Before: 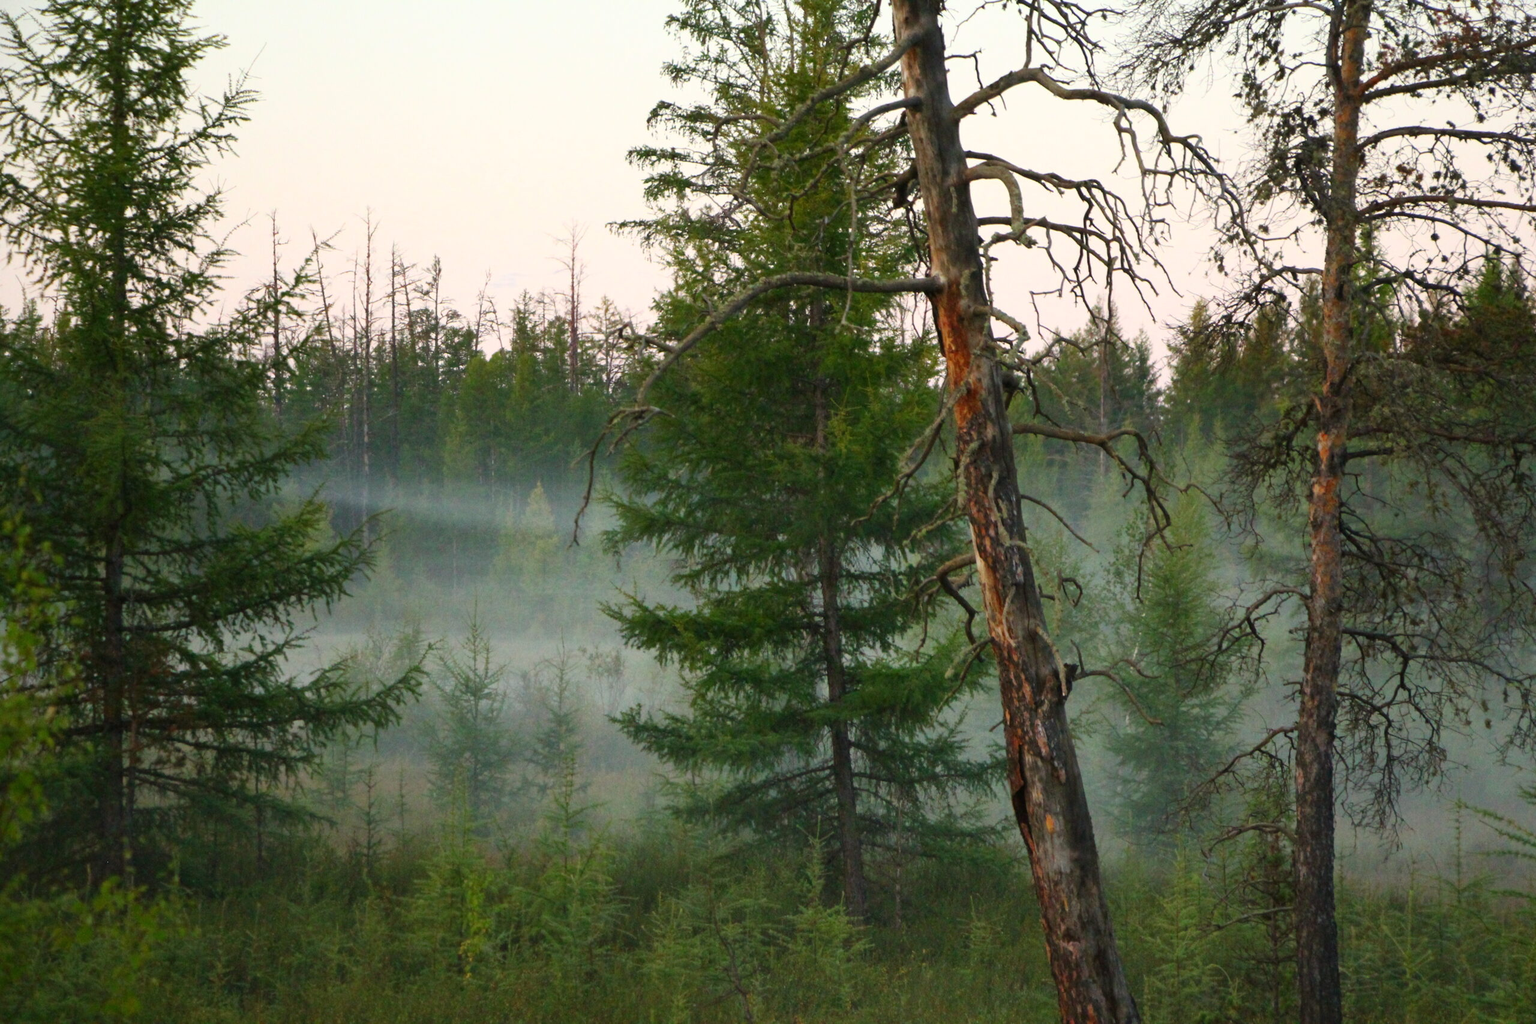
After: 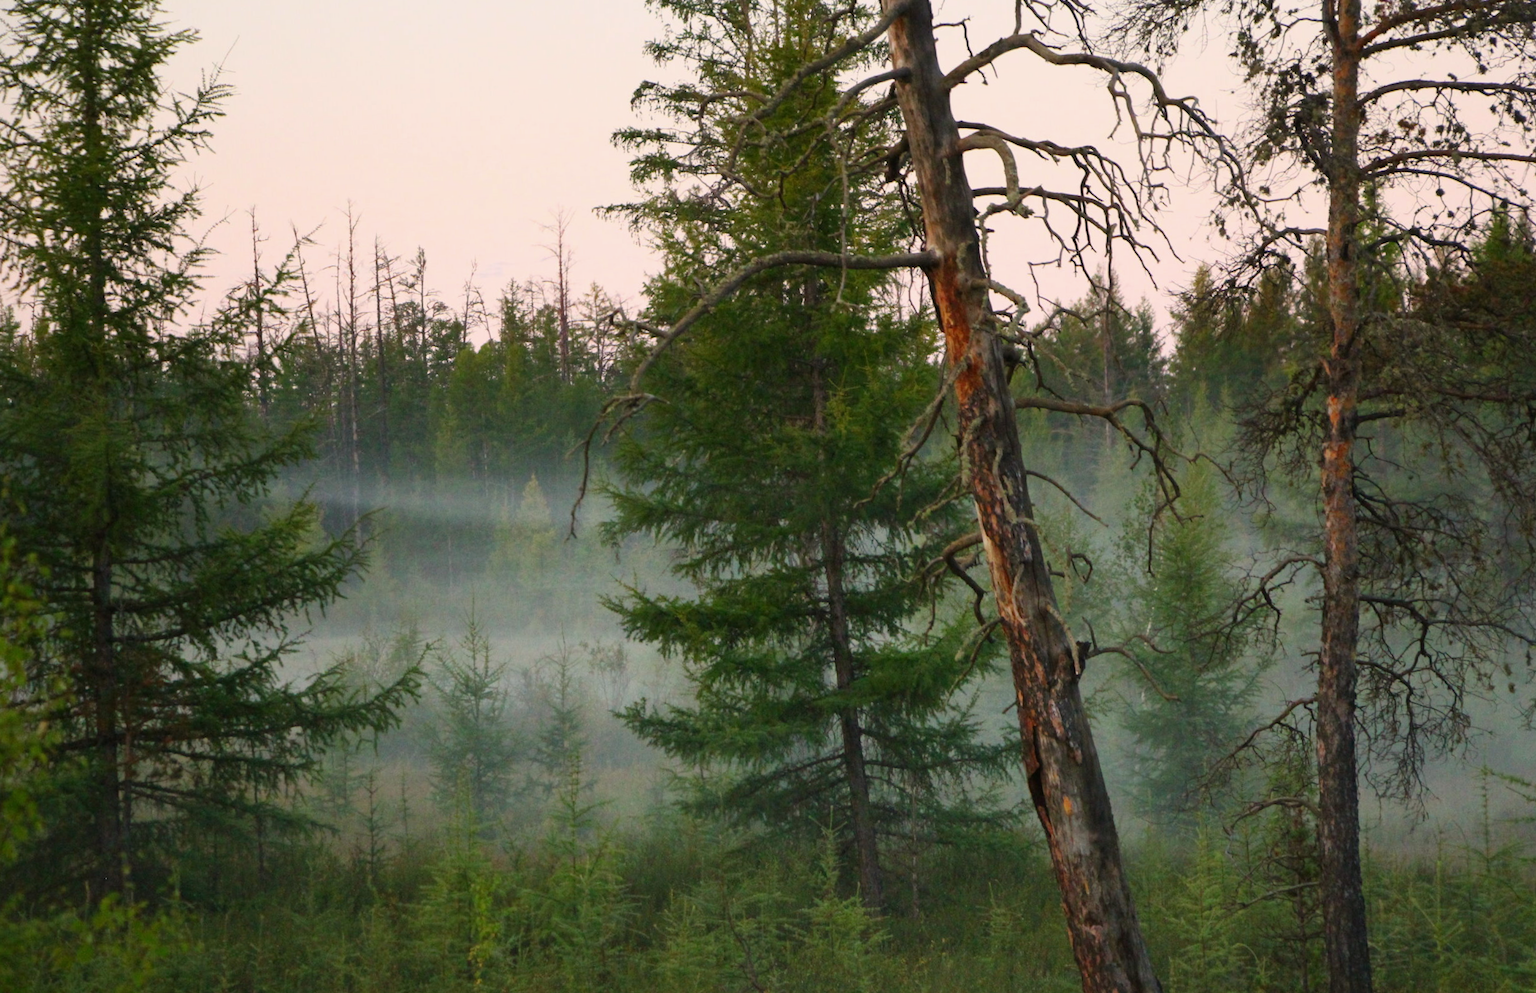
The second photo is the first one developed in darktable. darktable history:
graduated density: density 0.38 EV, hardness 21%, rotation -6.11°, saturation 32%
rotate and perspective: rotation -2°, crop left 0.022, crop right 0.978, crop top 0.049, crop bottom 0.951
